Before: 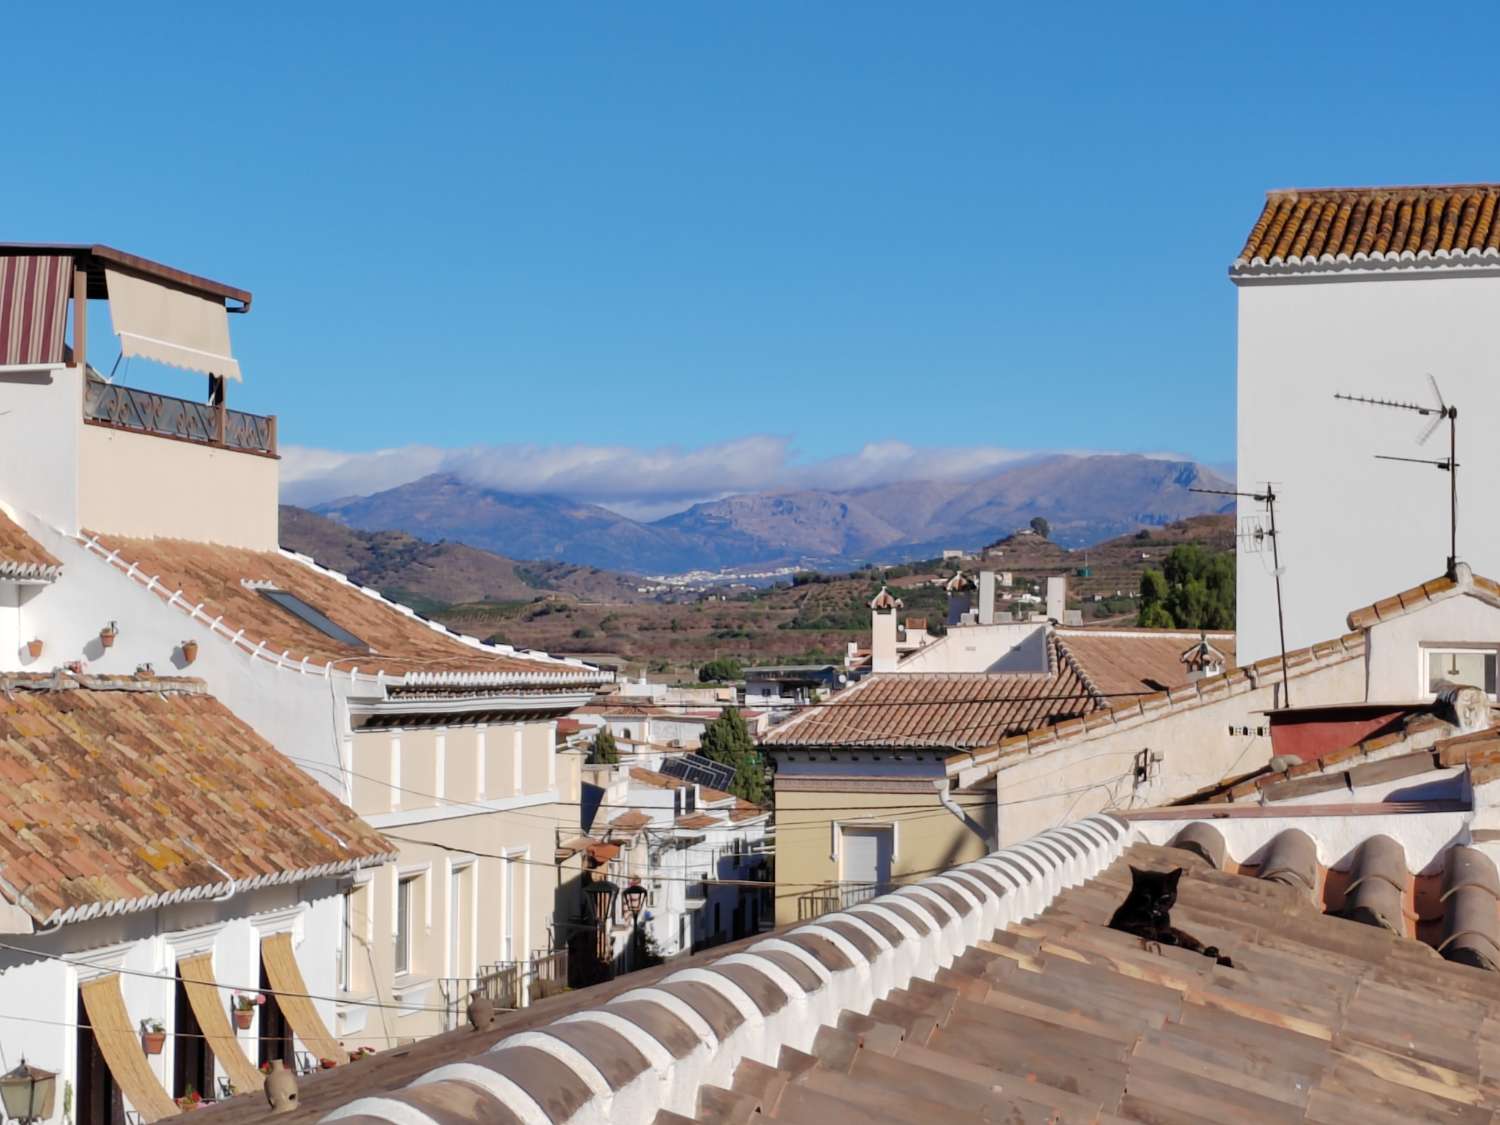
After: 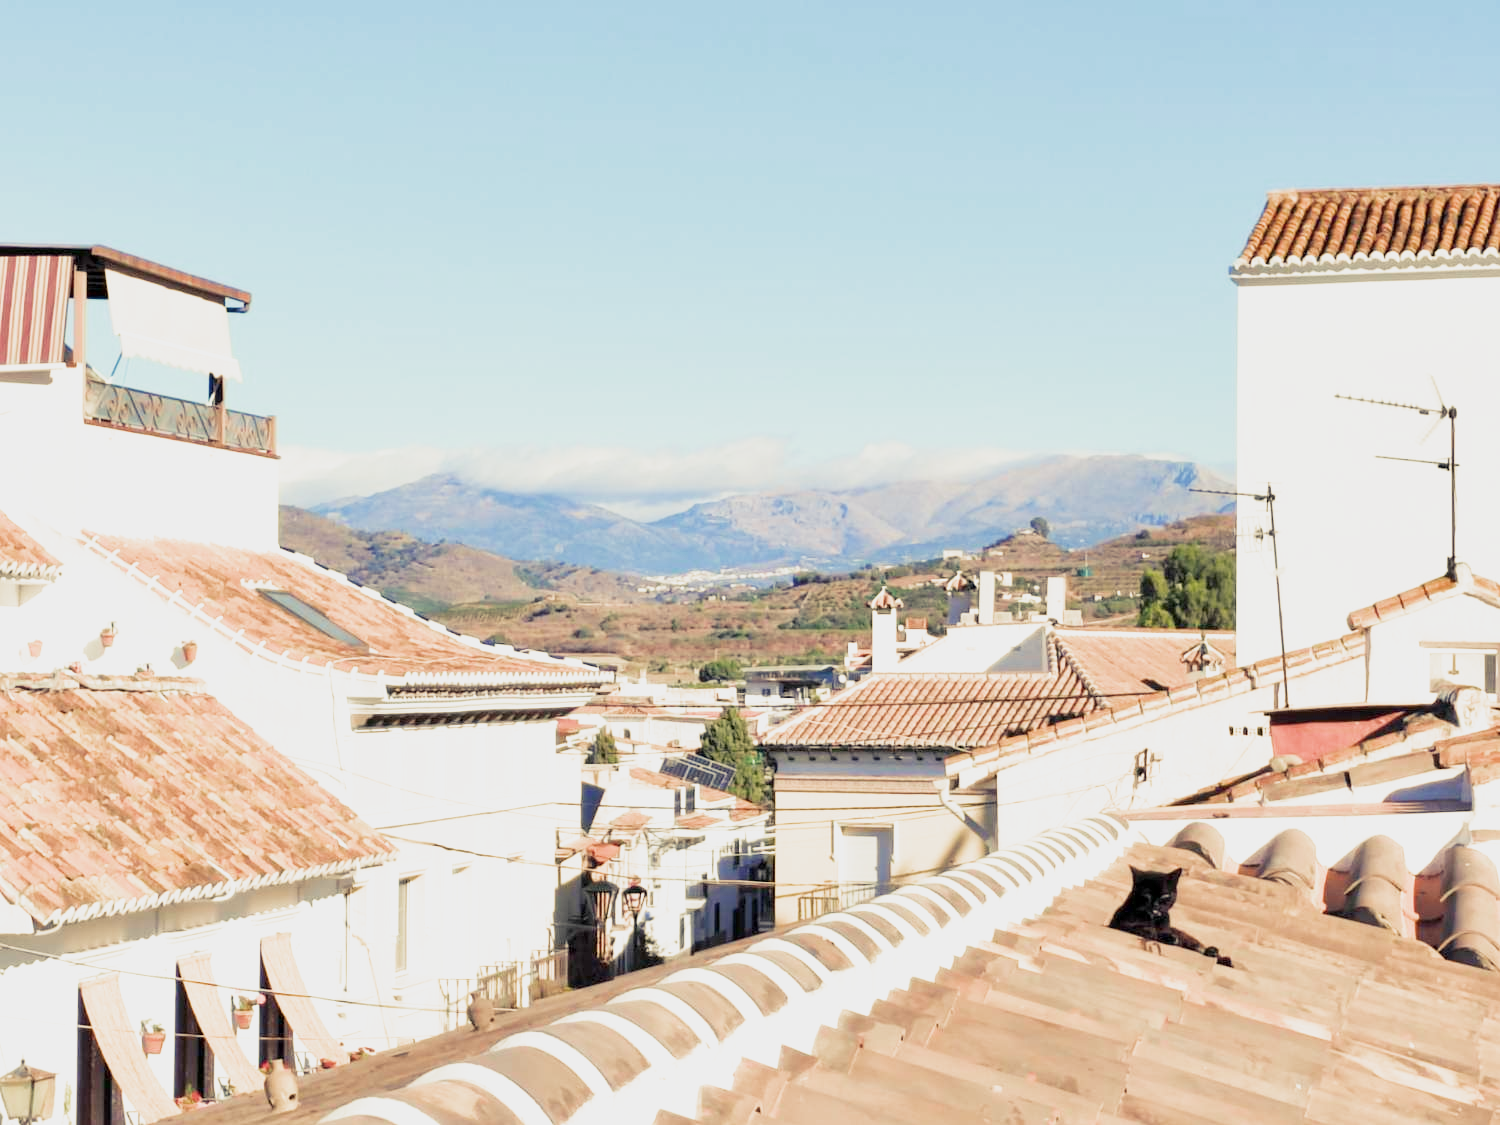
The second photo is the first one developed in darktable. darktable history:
exposure: exposure 2.04 EV, compensate highlight preservation false
filmic rgb: black relative exposure -13 EV, threshold 3 EV, target white luminance 85%, hardness 6.3, latitude 42.11%, contrast 0.858, shadows ↔ highlights balance 8.63%, color science v4 (2020), enable highlight reconstruction true
color balance rgb: shadows lift › chroma 2%, shadows lift › hue 263°, highlights gain › chroma 8%, highlights gain › hue 84°, linear chroma grading › global chroma -15%, saturation formula JzAzBz (2021)
